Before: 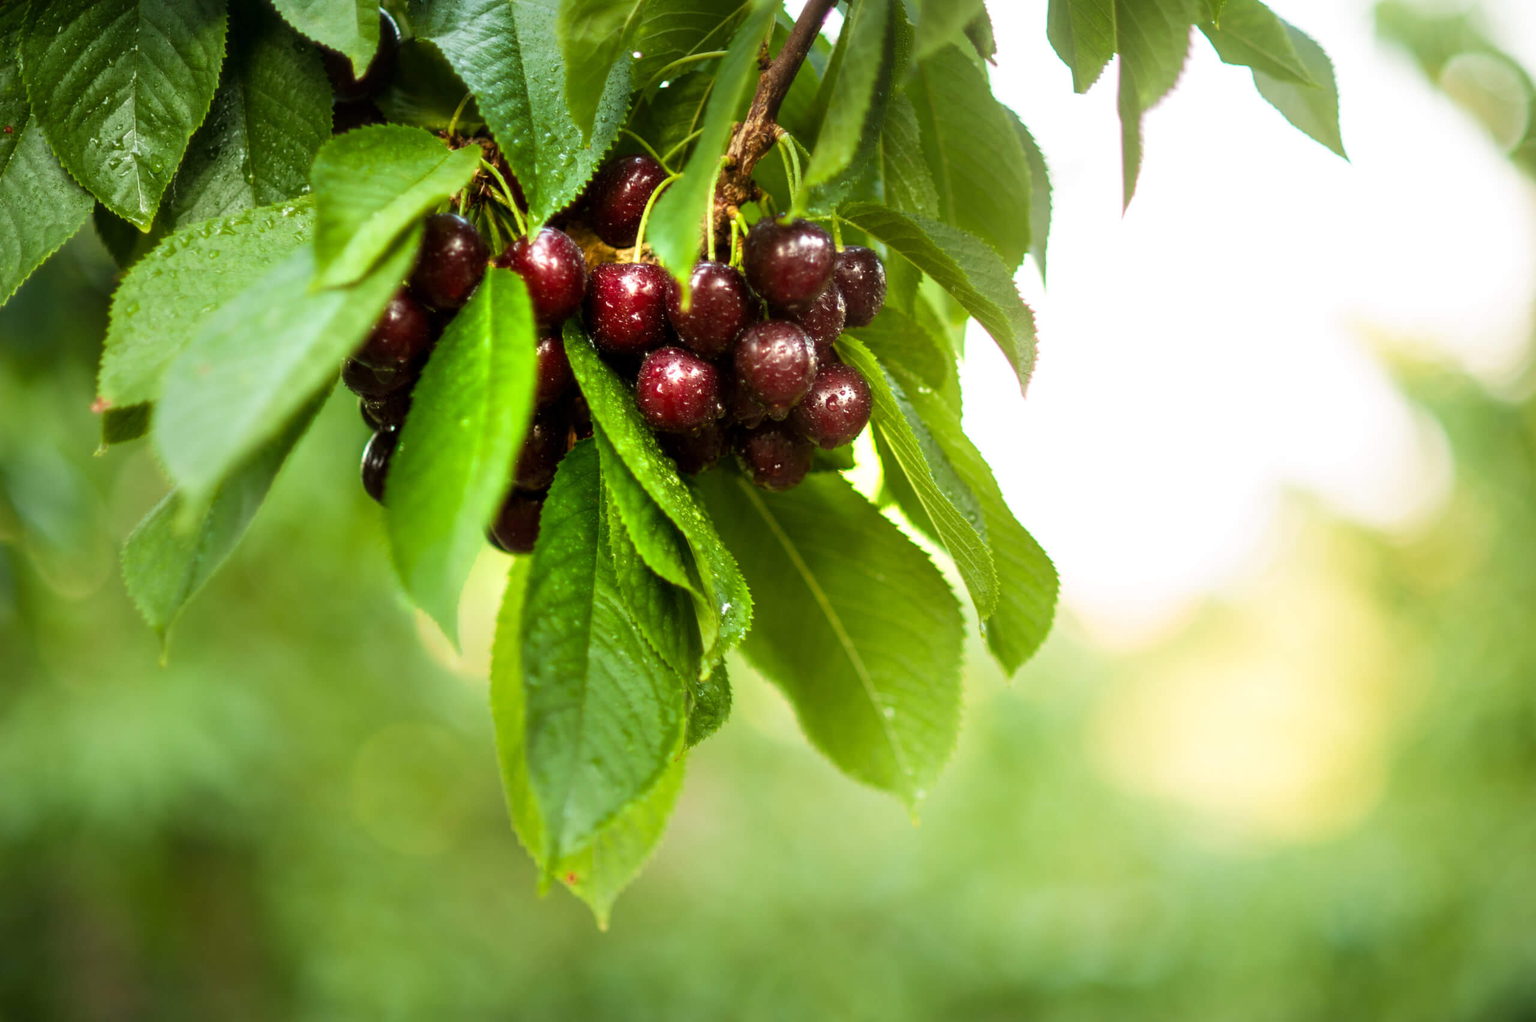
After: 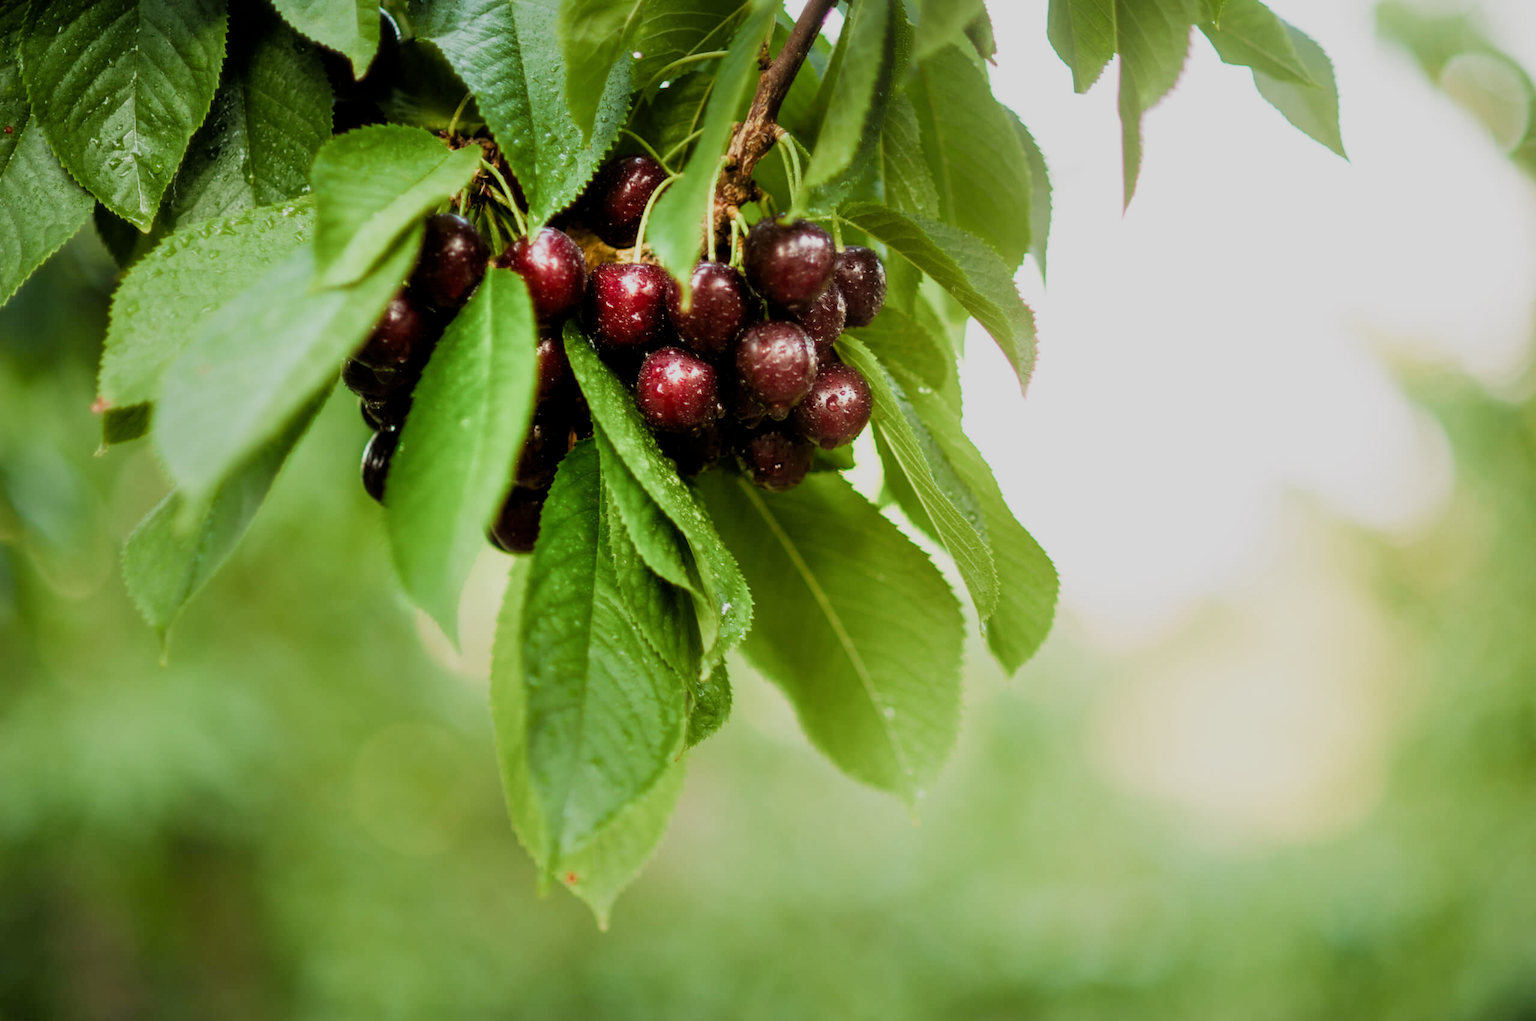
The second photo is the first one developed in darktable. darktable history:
filmic rgb: middle gray luminance 18.42%, black relative exposure -11.25 EV, white relative exposure 3.75 EV, threshold 6 EV, target black luminance 0%, hardness 5.87, latitude 57.4%, contrast 0.963, shadows ↔ highlights balance 49.98%, add noise in highlights 0, preserve chrominance luminance Y, color science v3 (2019), use custom middle-gray values true, iterations of high-quality reconstruction 0, contrast in highlights soft, enable highlight reconstruction true
rotate and perspective: automatic cropping off
